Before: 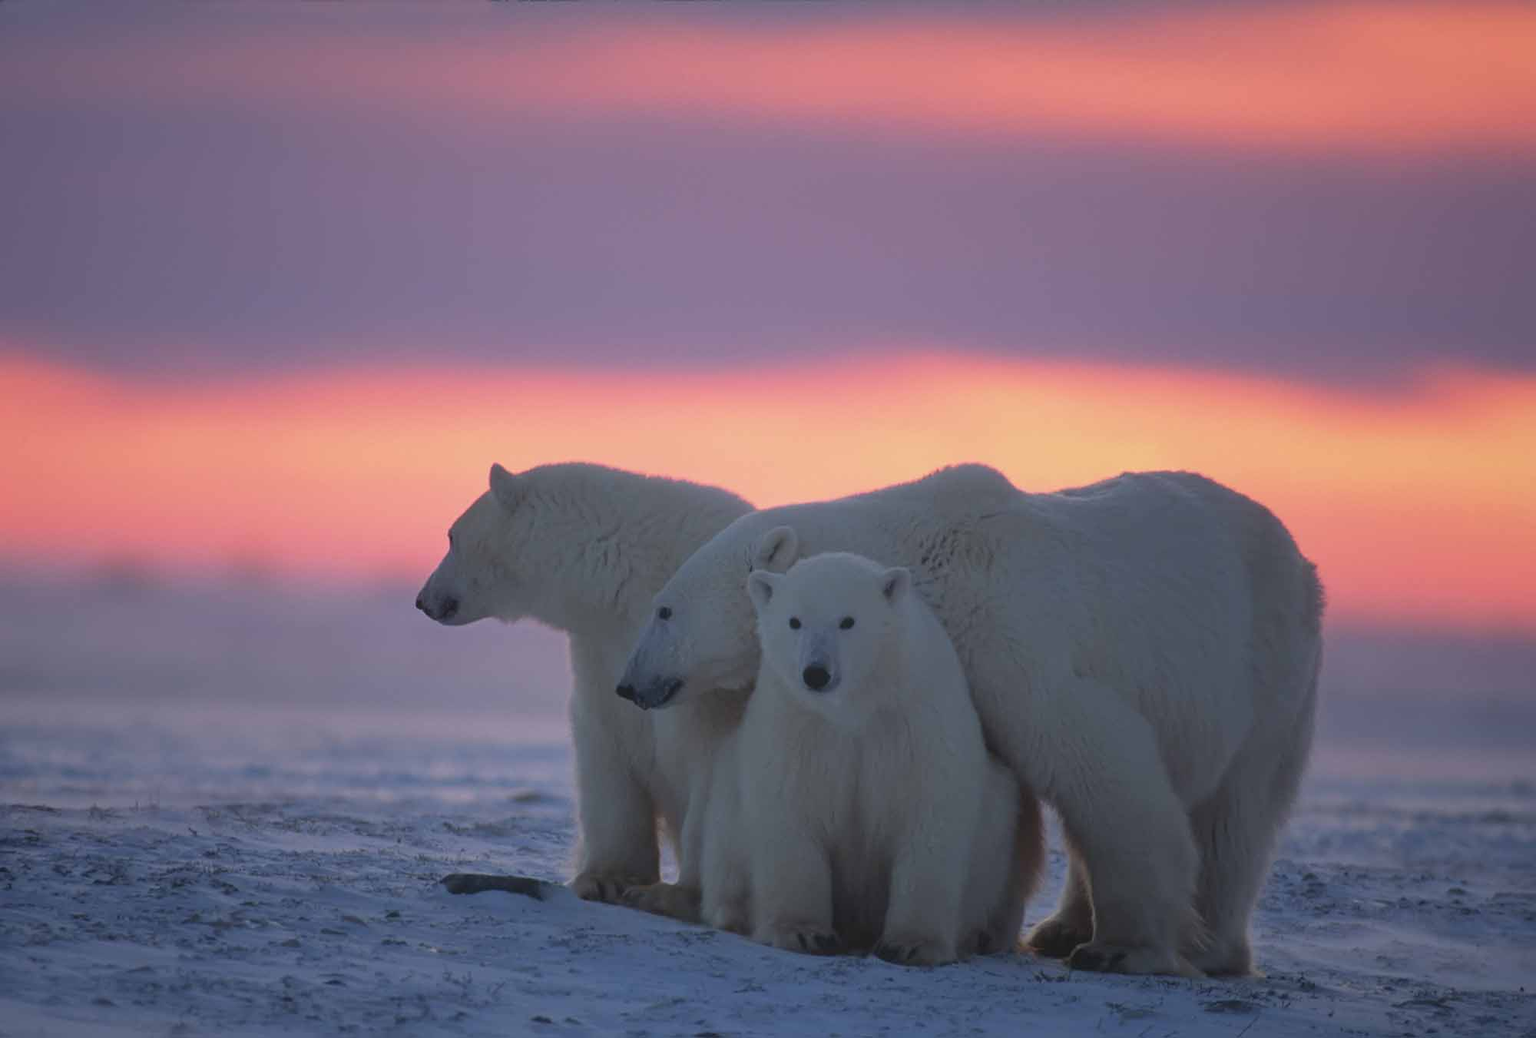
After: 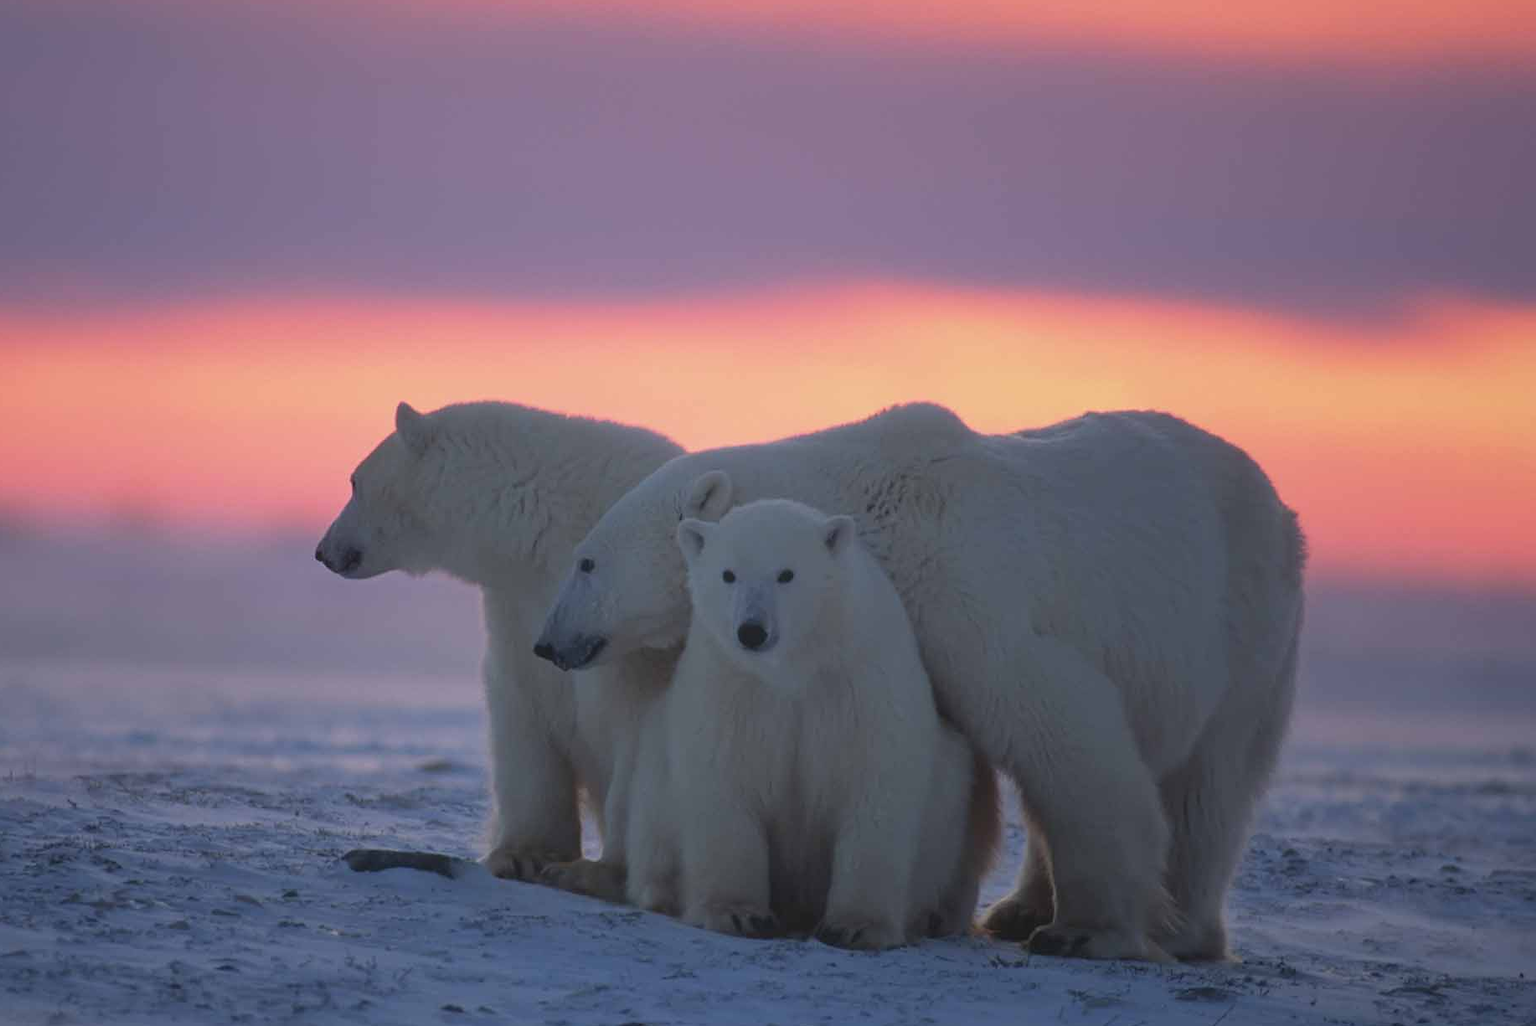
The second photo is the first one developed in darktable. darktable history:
crop and rotate: left 8.262%, top 9.226%
